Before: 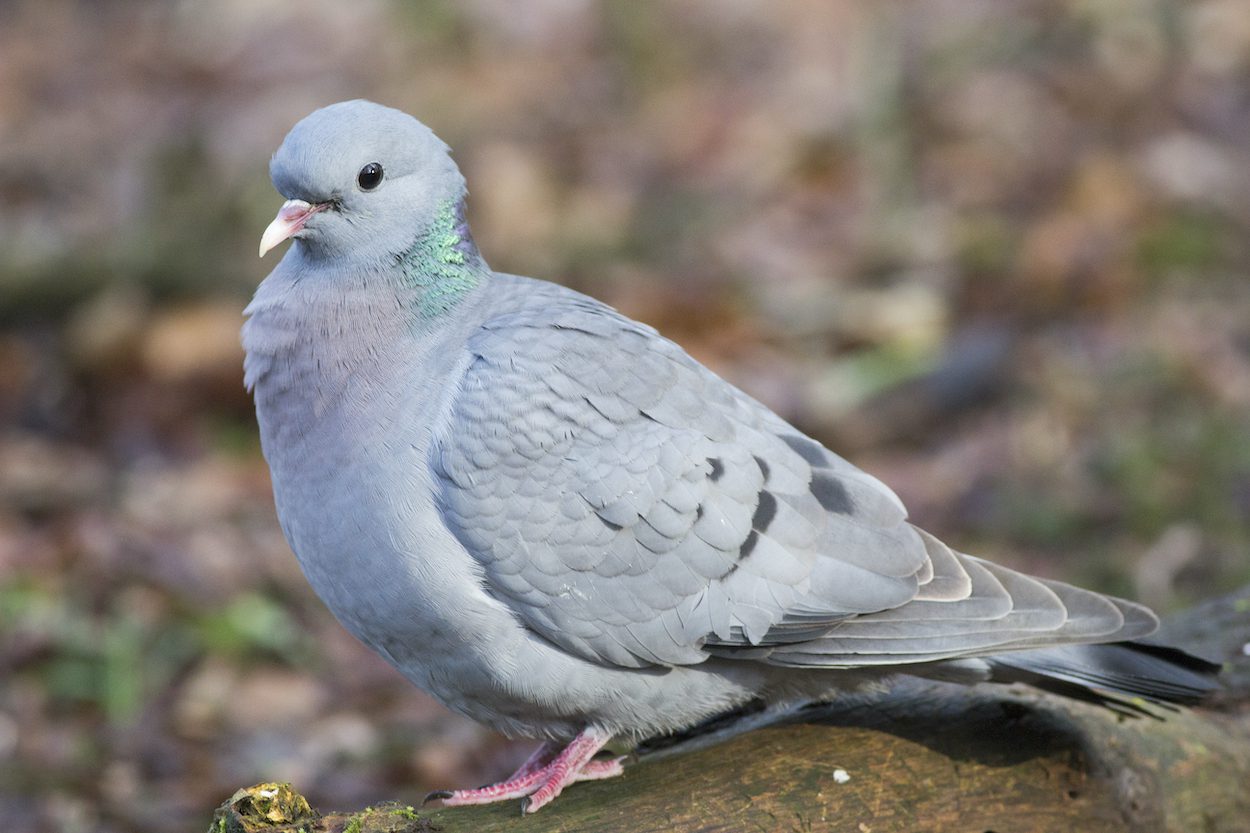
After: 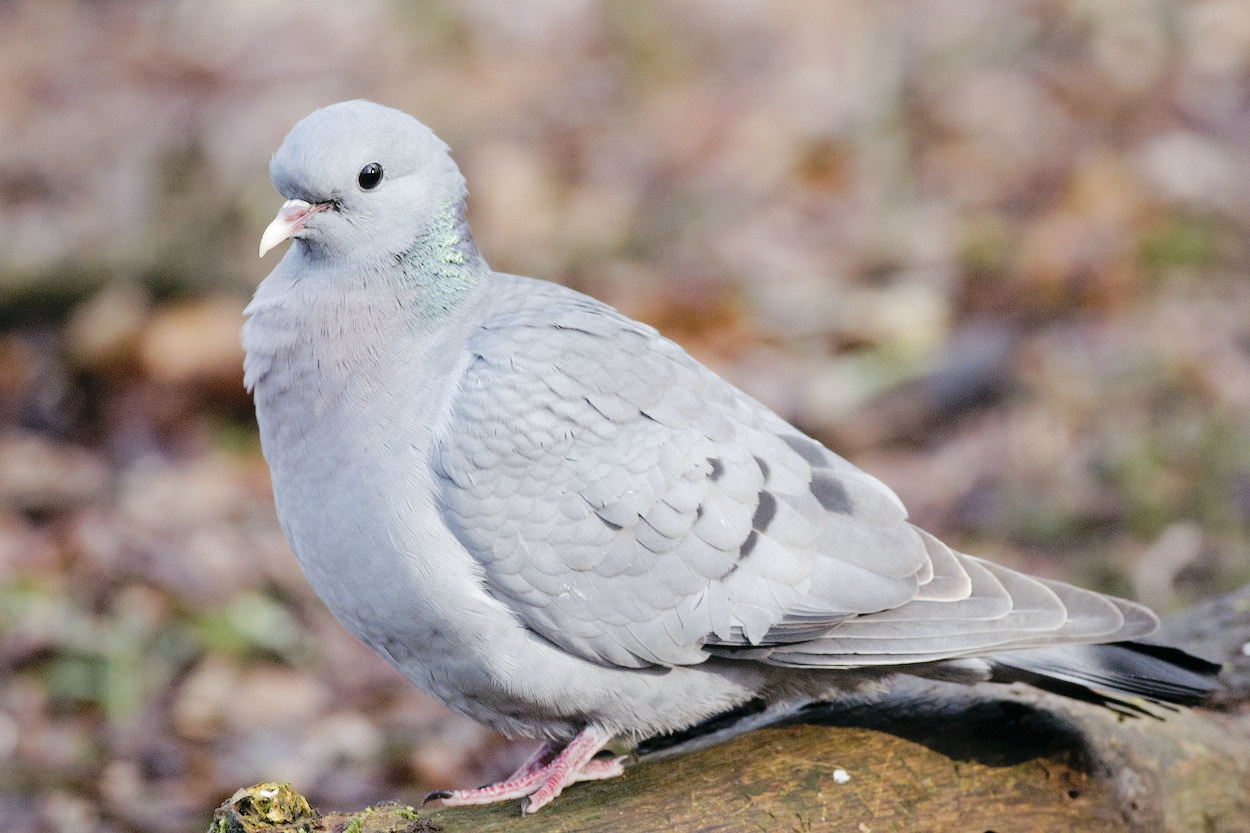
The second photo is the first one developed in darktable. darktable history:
tone curve: curves: ch0 [(0, 0) (0.003, 0.013) (0.011, 0.012) (0.025, 0.011) (0.044, 0.016) (0.069, 0.029) (0.1, 0.045) (0.136, 0.074) (0.177, 0.123) (0.224, 0.207) (0.277, 0.313) (0.335, 0.414) (0.399, 0.509) (0.468, 0.599) (0.543, 0.663) (0.623, 0.728) (0.709, 0.79) (0.801, 0.854) (0.898, 0.925) (1, 1)], preserve colors none
color look up table: target L [93.7, 89.81, 87.77, 86.02, 73.9, 70.68, 59.47, 60.21, 61.85, 37.8, 39.74, 21.94, 200.34, 101.25, 86.28, 76.6, 67.55, 57.05, 51.89, 48.13, 46.56, 41.58, 38.69, 30.31, 27.96, 15.21, 84.47, 84.05, 72.49, 71.73, 70.13, 67.58, 56.91, 55.73, 52.73, 40.12, 37.58, 35.92, 27.37, 28.44, 14, 4.192, 83.68, 79.82, 74.41, 66.34, 44.29, 22.6, 2.478], target a [-8.652, -17.88, -24.24, -27.35, -1.903, -33.17, -42.57, -23.37, -20.81, -25.4, -6.391, -14.59, 0, 0, -4.346, 25.27, 39.2, 15.83, 23.8, 61.03, 62.6, 29.69, 33.75, 7.374, 27.59, 4.086, 4.399, 26.5, 14.94, 44.2, 53.31, 34.19, 42.46, 16.2, 63.38, 24.14, 2.093, 40.82, 33.46, 20.74, 26.27, 12.46, -18.44, -24.94, -2.99, -10.98, -16.92, -1.397, -6.419], target b [33.87, 12.62, 35.7, 13.81, 36.98, 14.69, 32.62, 47.64, 9.884, 19.72, 28.21, 13.54, 0, -0.001, 70.3, 6.679, 57.94, 54.16, 26.48, 47.5, 21.5, 36.72, 10.29, 1.745, 28.25, 16.53, -16.48, -16.56, -33.5, -25.9, -34.04, -36.8, -0.17, -8.26, -12.52, -29.67, -43.61, -55.35, 3.267, -67.55, -37.27, -8.755, -19.55, -5.551, -2.325, -33.11, -15.98, -16.23, -3.387], num patches 49
